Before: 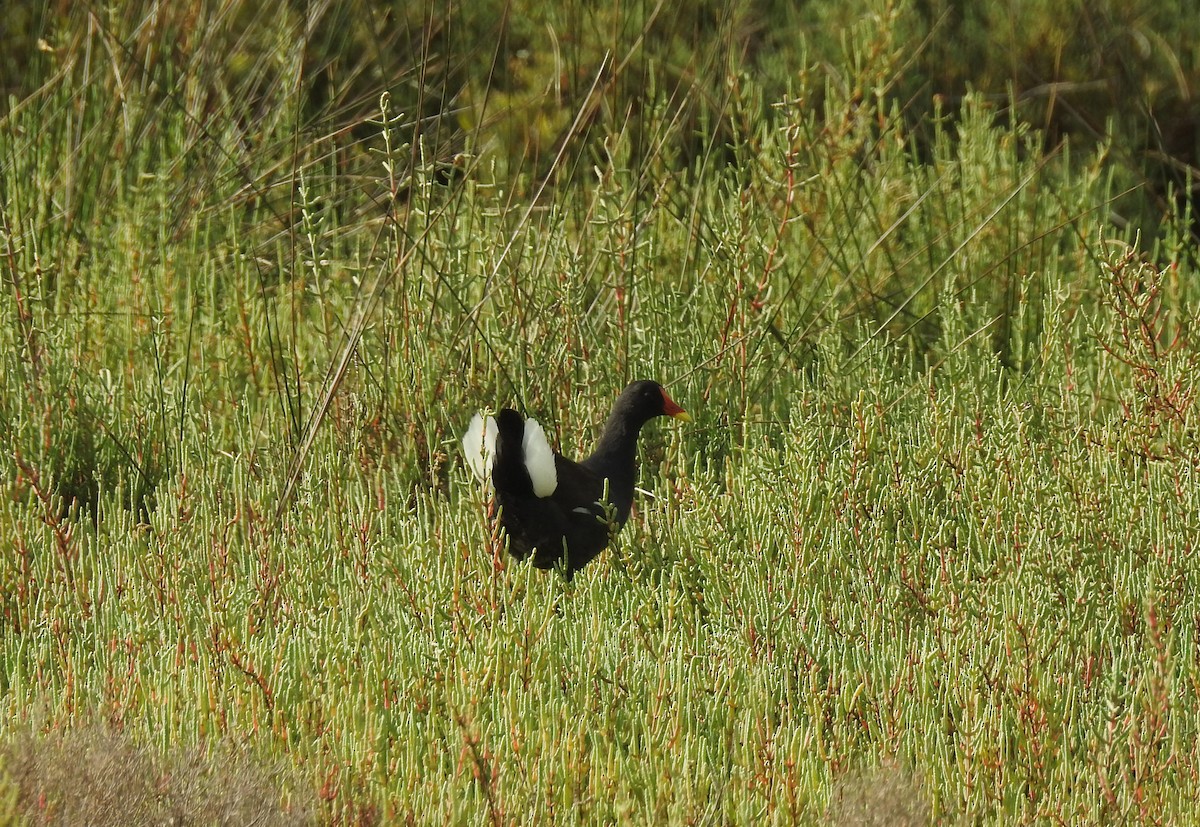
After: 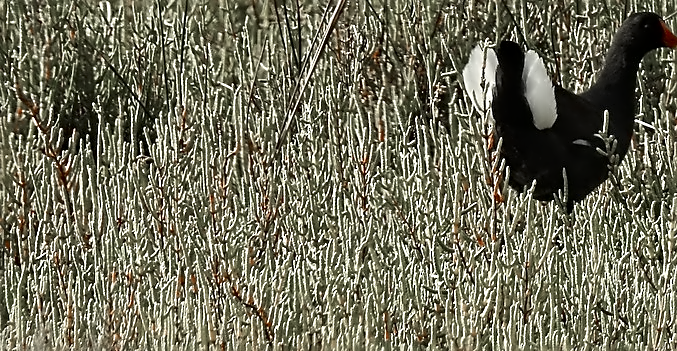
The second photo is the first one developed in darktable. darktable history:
sharpen: on, module defaults
color zones: curves: ch1 [(0, 0.708) (0.088, 0.648) (0.245, 0.187) (0.429, 0.326) (0.571, 0.498) (0.714, 0.5) (0.857, 0.5) (1, 0.708)]
contrast brightness saturation: contrast 0.066, brightness -0.131, saturation 0.065
contrast equalizer: octaves 7, y [[0.5, 0.542, 0.583, 0.625, 0.667, 0.708], [0.5 ×6], [0.5 ×6], [0, 0.033, 0.067, 0.1, 0.133, 0.167], [0, 0.05, 0.1, 0.15, 0.2, 0.25]], mix 0.785
tone equalizer: luminance estimator HSV value / RGB max
crop: top 44.594%, right 43.573%, bottom 12.873%
